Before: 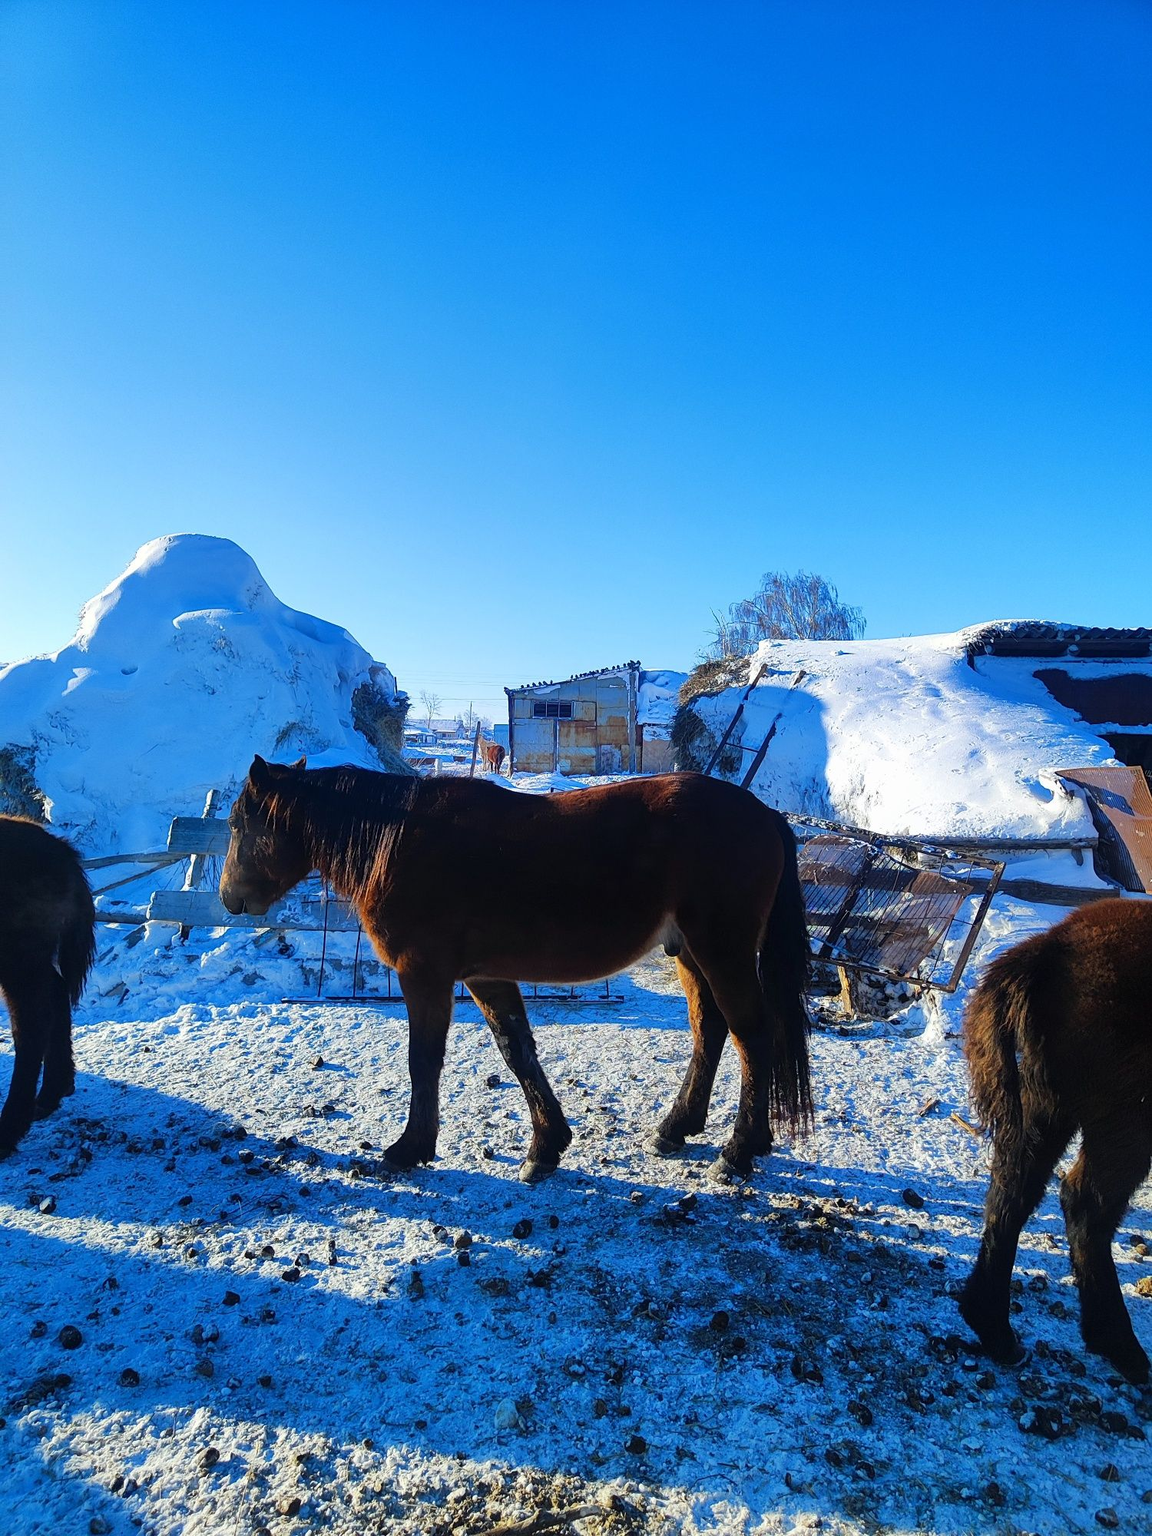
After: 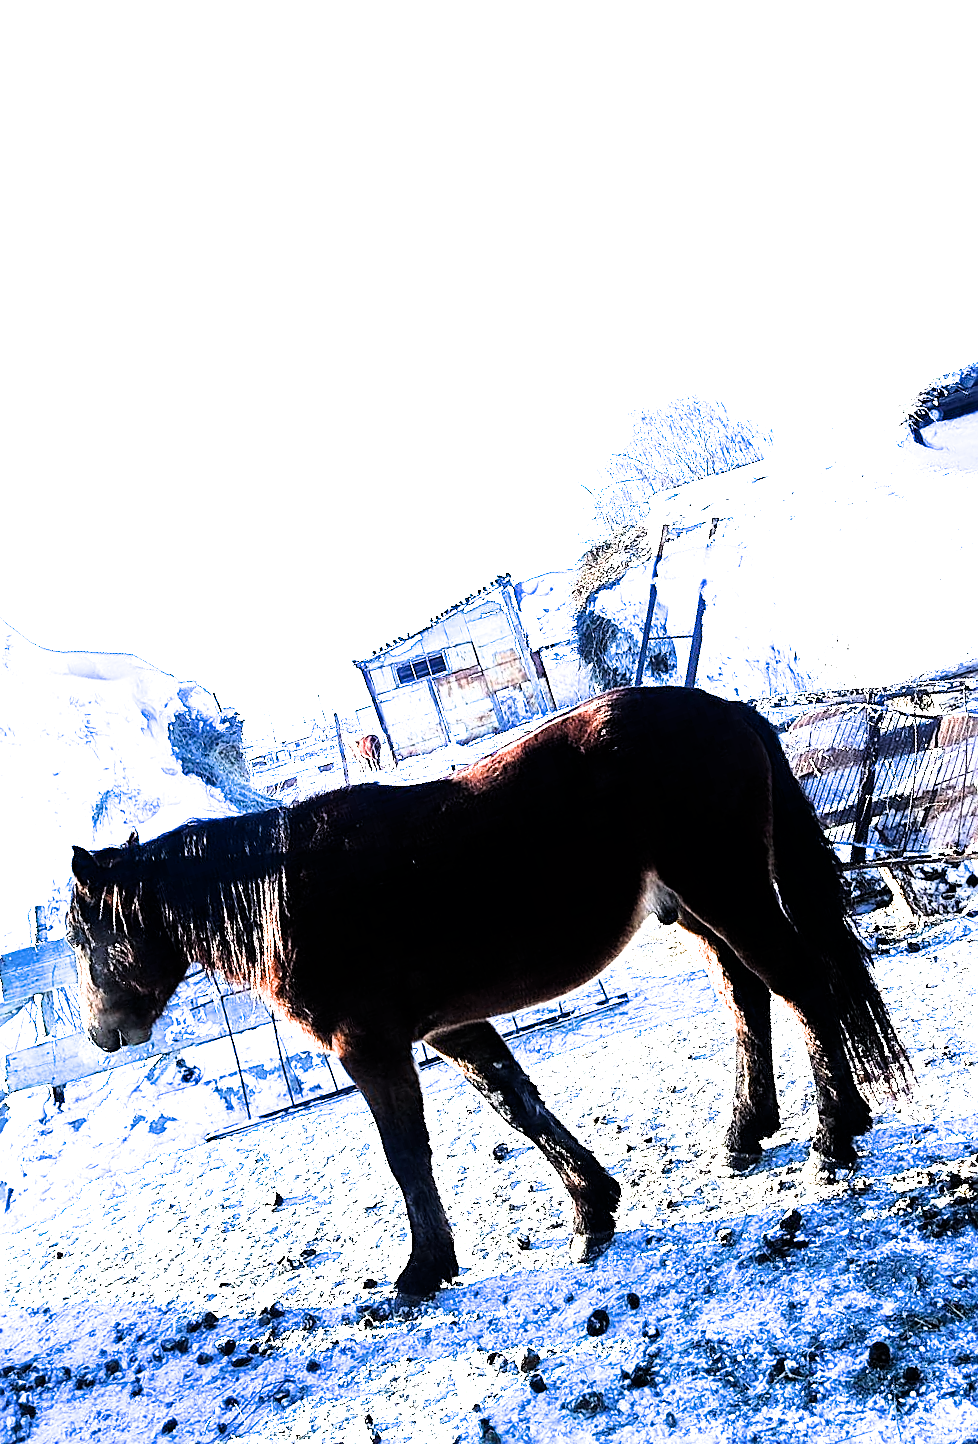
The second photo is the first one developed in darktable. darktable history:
exposure: black level correction 0.001, exposure 2 EV, compensate exposure bias true, compensate highlight preservation false
sharpen: on, module defaults
tone equalizer: -8 EV -0.39 EV, -7 EV -0.413 EV, -6 EV -0.32 EV, -5 EV -0.184 EV, -3 EV 0.21 EV, -2 EV 0.316 EV, -1 EV 0.407 EV, +0 EV 0.389 EV, edges refinement/feathering 500, mask exposure compensation -1.57 EV, preserve details no
filmic rgb: black relative exposure -8.23 EV, white relative exposure 2.22 EV, hardness 7.19, latitude 85.75%, contrast 1.682, highlights saturation mix -4.1%, shadows ↔ highlights balance -2.04%
crop and rotate: angle 18.39°, left 6.778%, right 3.837%, bottom 1.069%
